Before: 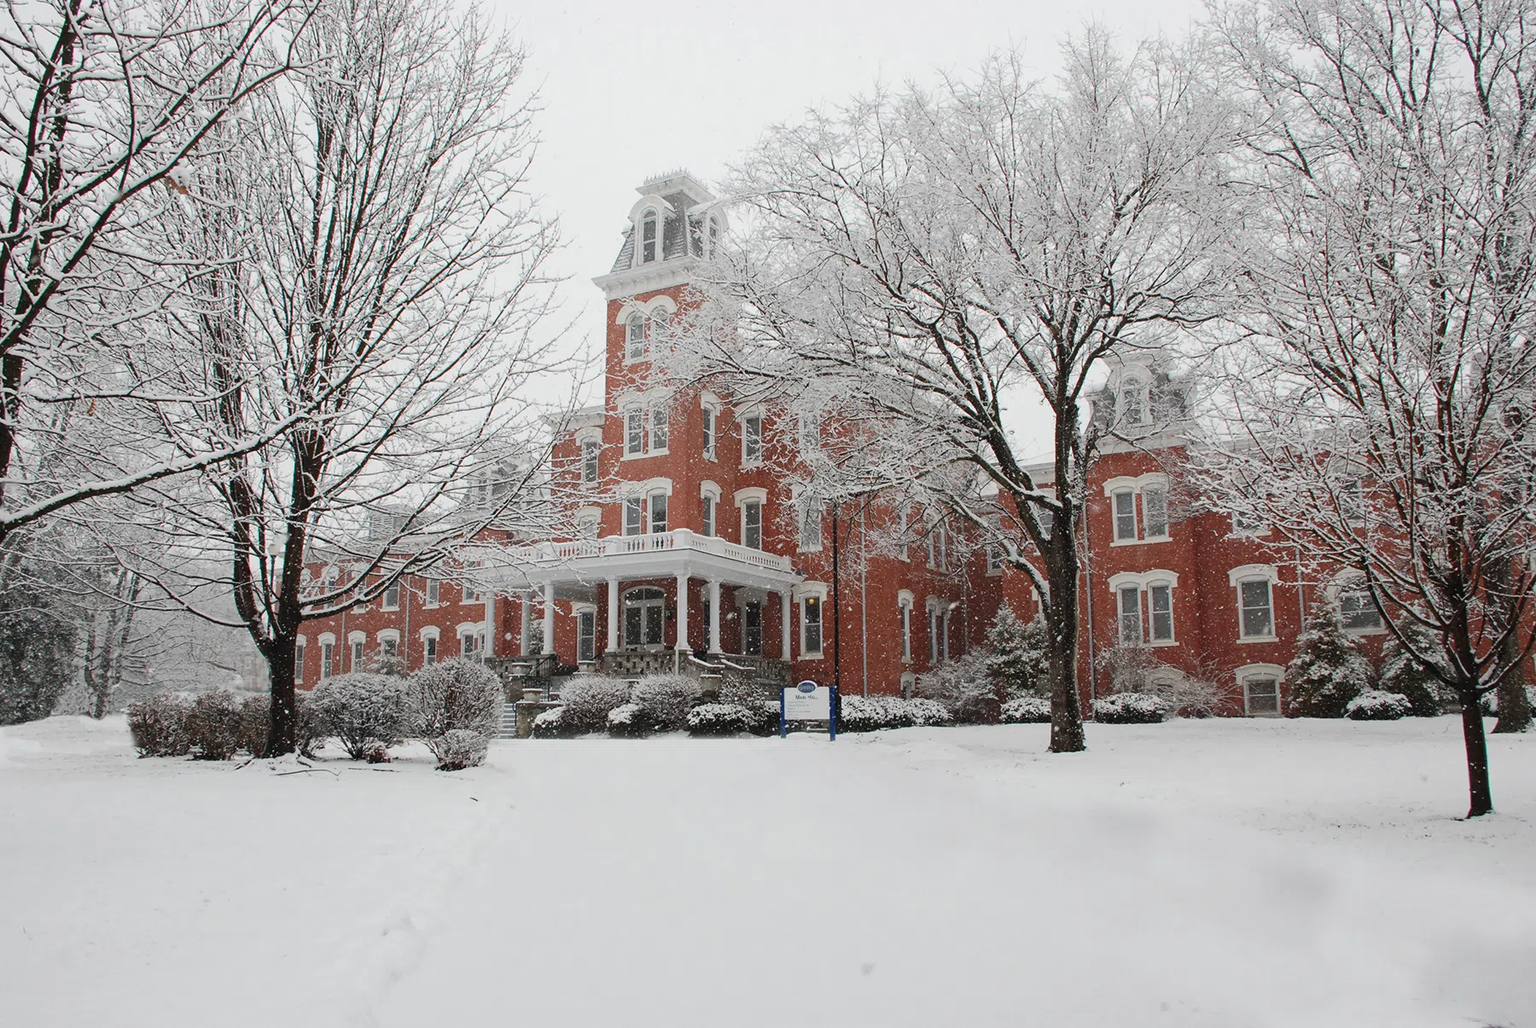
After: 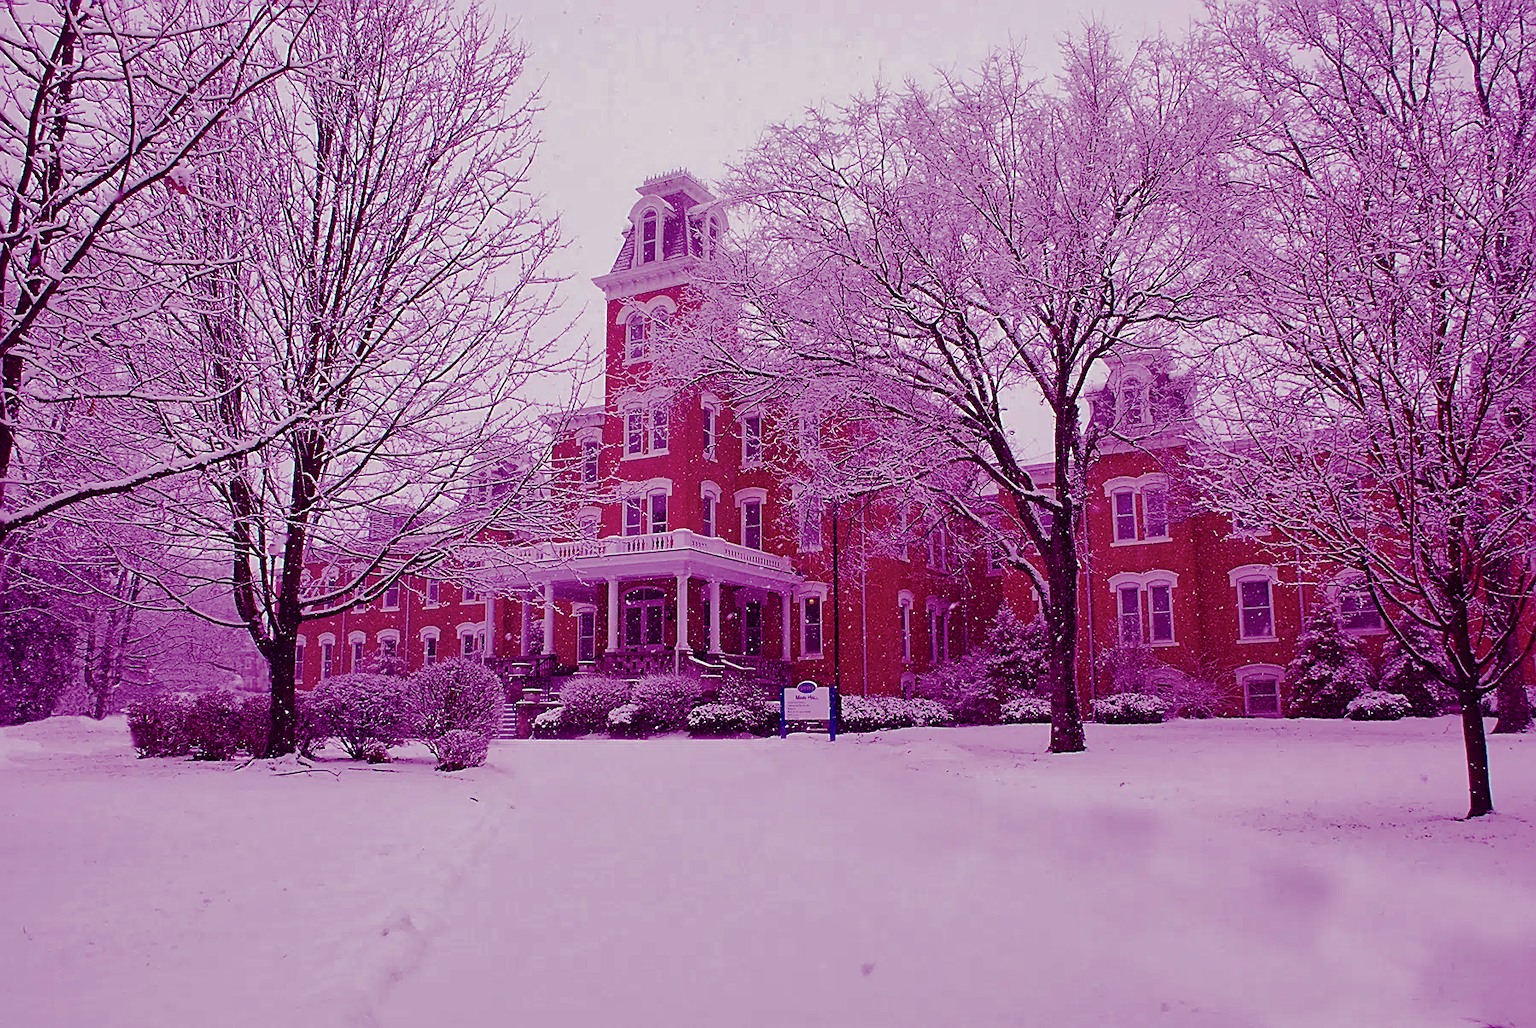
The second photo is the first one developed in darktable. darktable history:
color balance: mode lift, gamma, gain (sRGB), lift [1, 1, 0.101, 1]
sharpen: on, module defaults
color correction: highlights a* -4.73, highlights b* 5.06, saturation 0.97
shadows and highlights: on, module defaults
